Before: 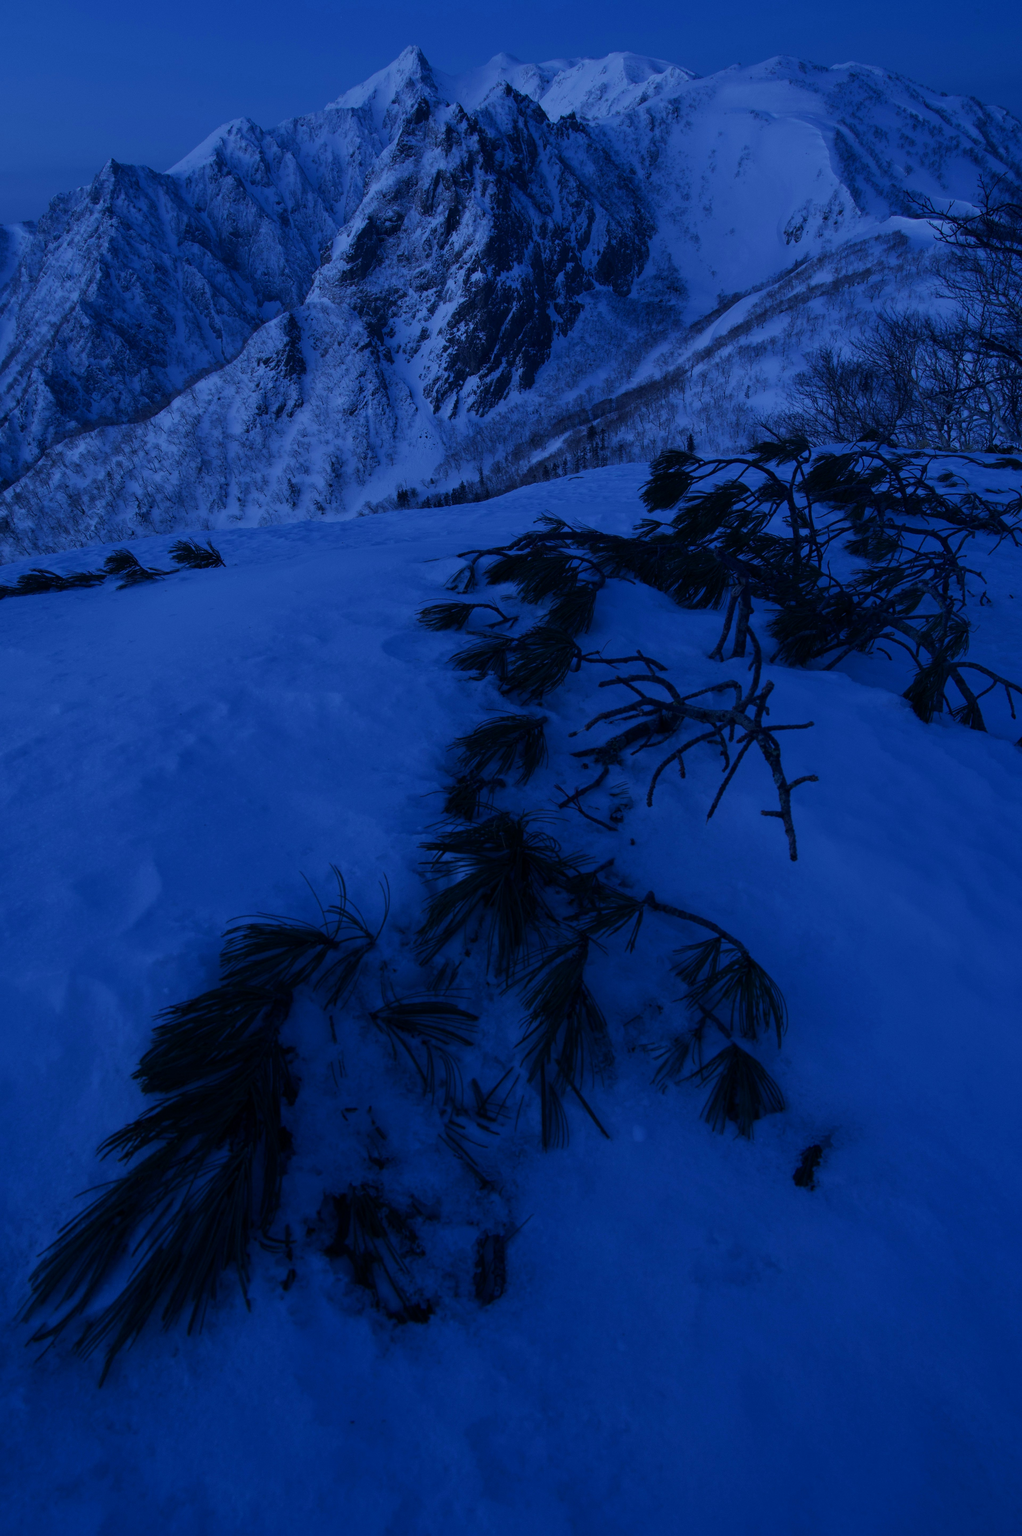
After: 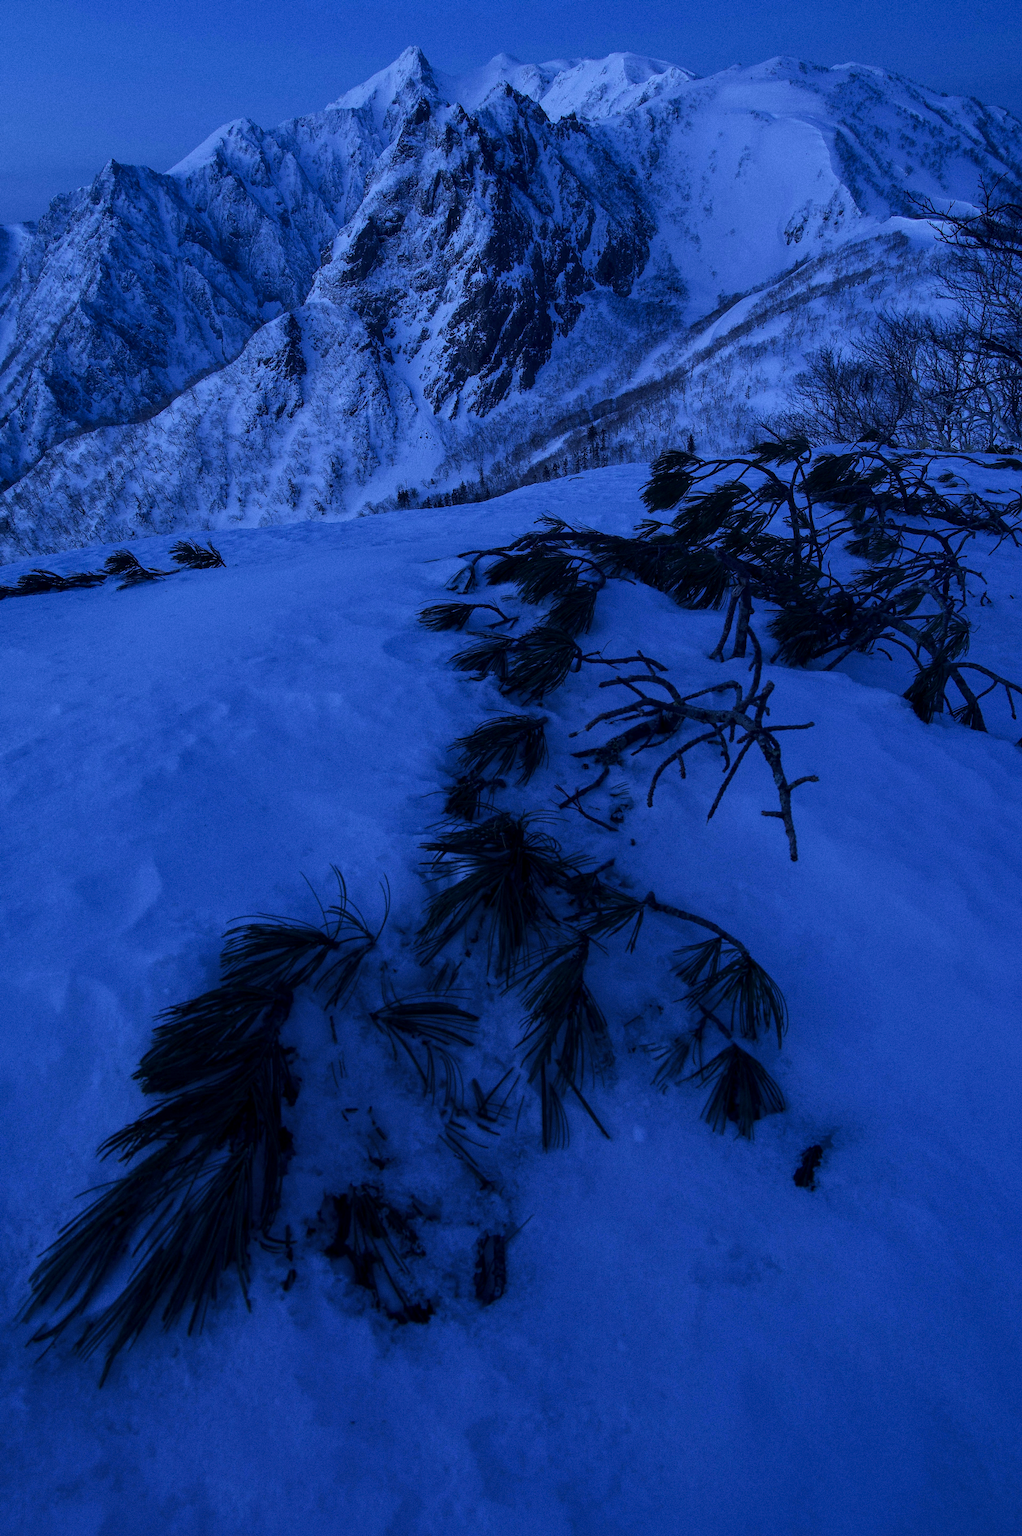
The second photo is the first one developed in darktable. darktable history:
exposure: black level correction -0.002, exposure 0.54 EV, compensate highlight preservation false
grain: coarseness 0.47 ISO
local contrast: detail 130%
sharpen: radius 1.4, amount 1.25, threshold 0.7
